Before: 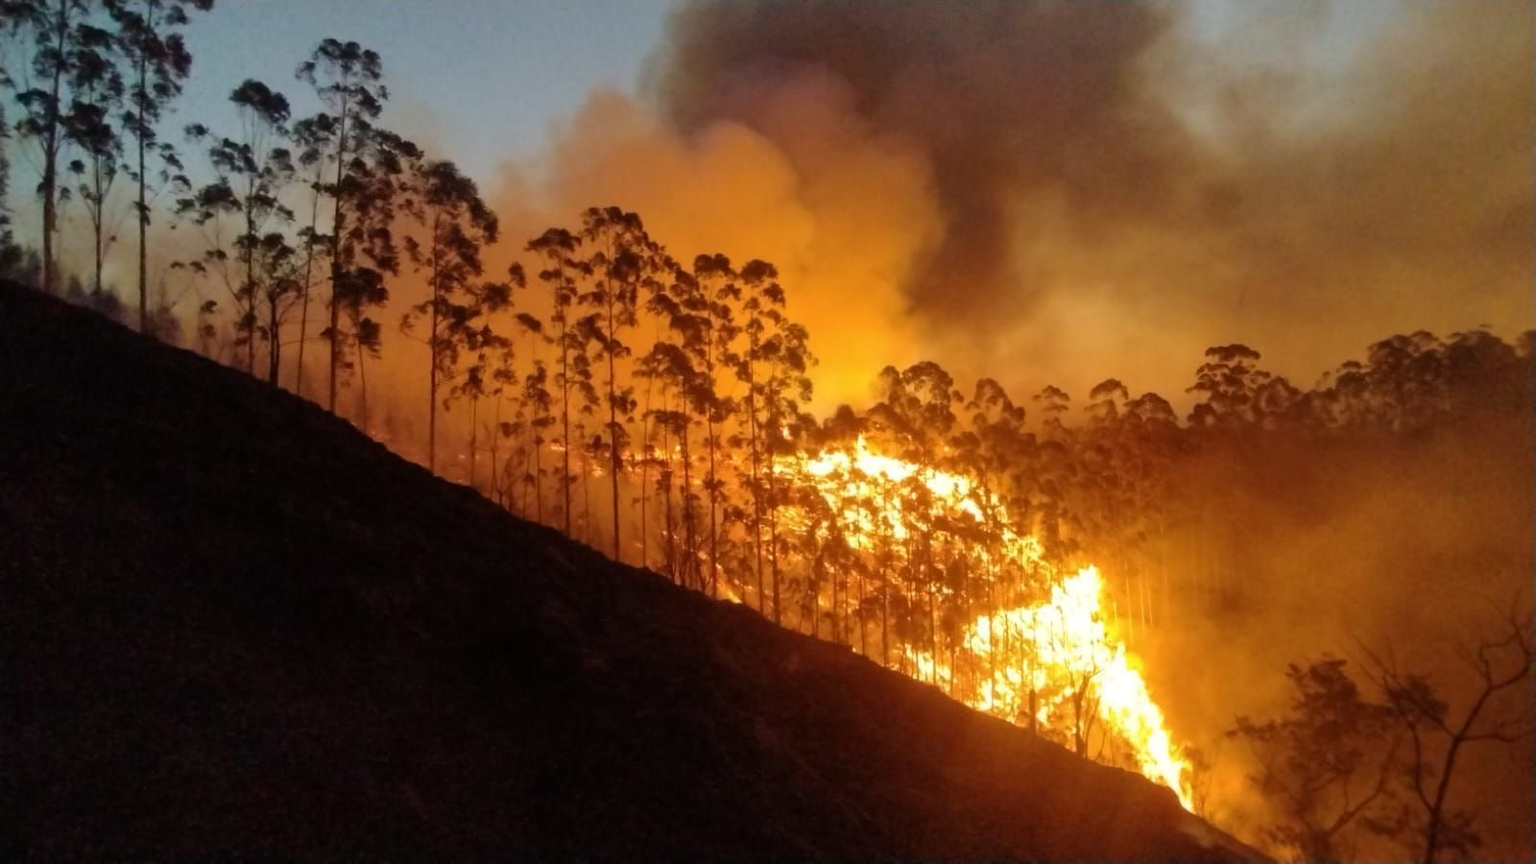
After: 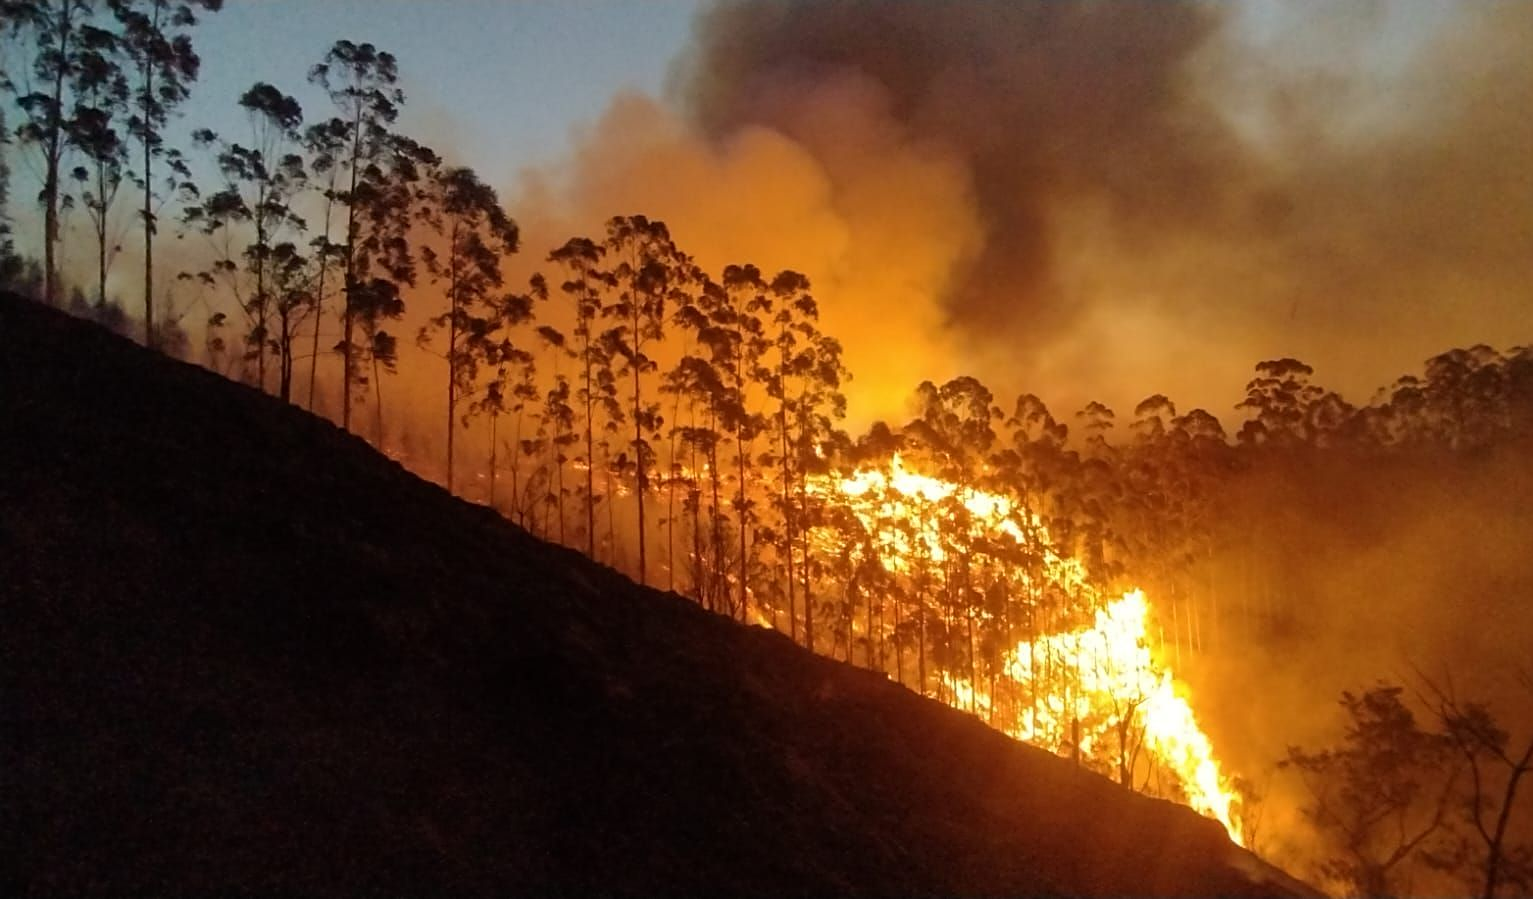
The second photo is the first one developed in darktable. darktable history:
sharpen: on, module defaults
crop: right 4.126%, bottom 0.031%
